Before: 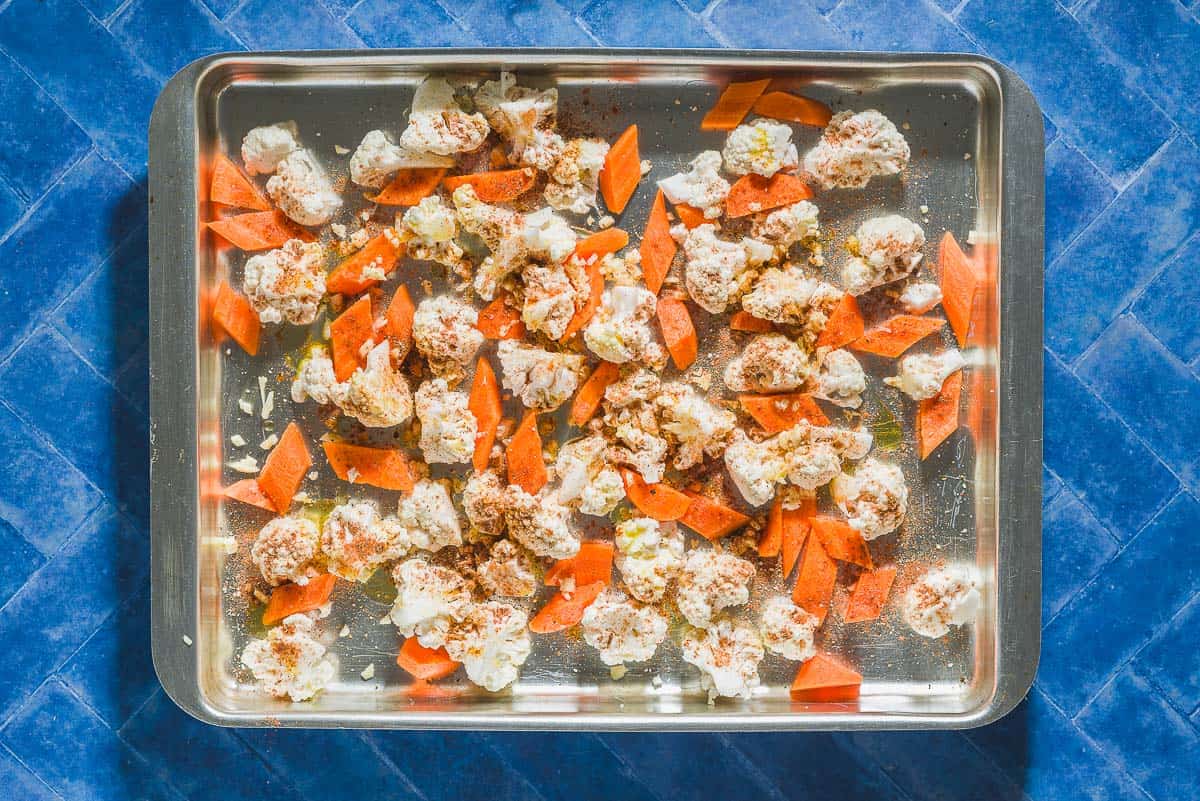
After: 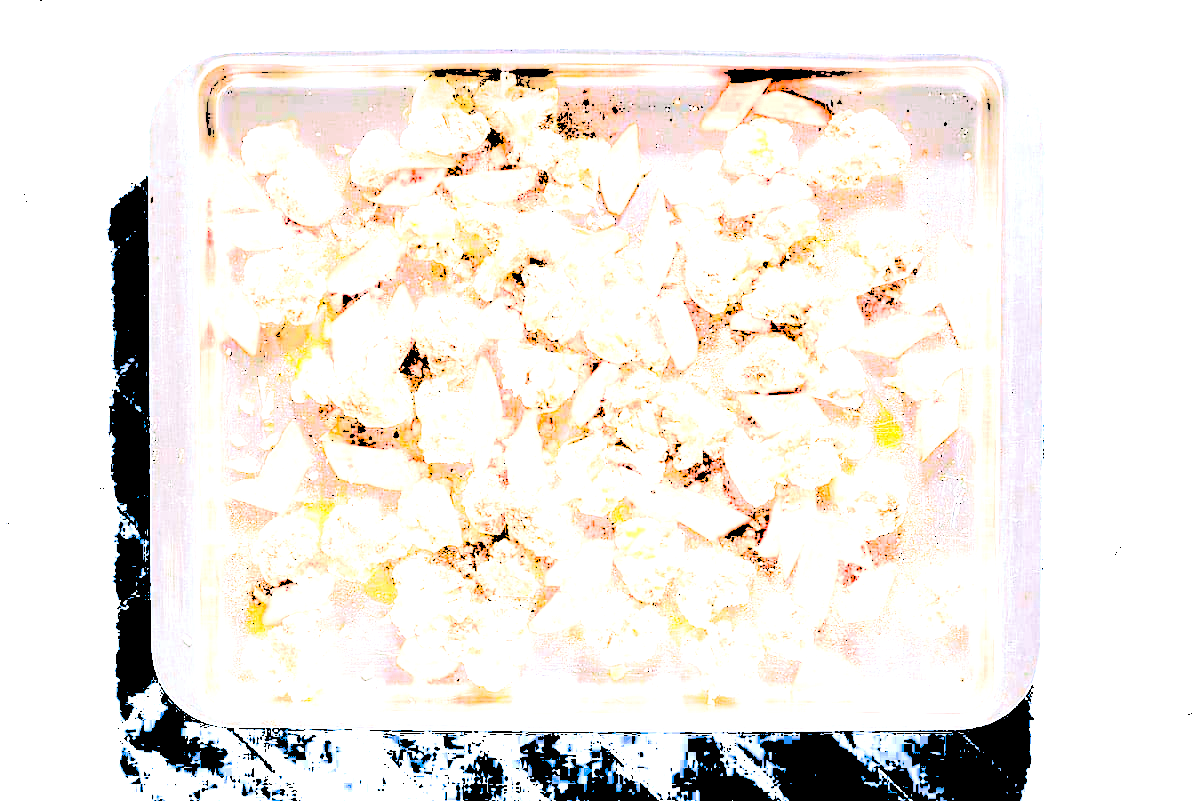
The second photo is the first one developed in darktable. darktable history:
levels: levels [0.246, 0.246, 0.506]
white balance: red 1.05, blue 1.072
split-toning: highlights › hue 298.8°, highlights › saturation 0.73, compress 41.76%
